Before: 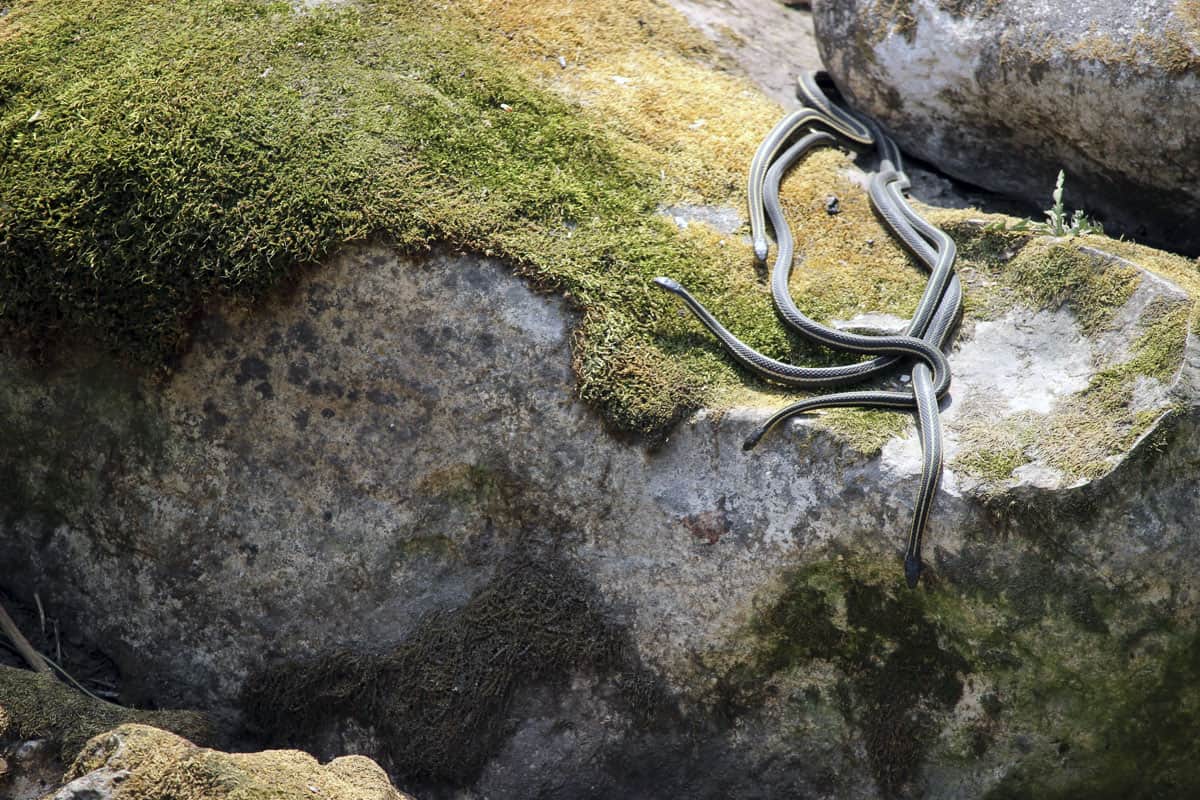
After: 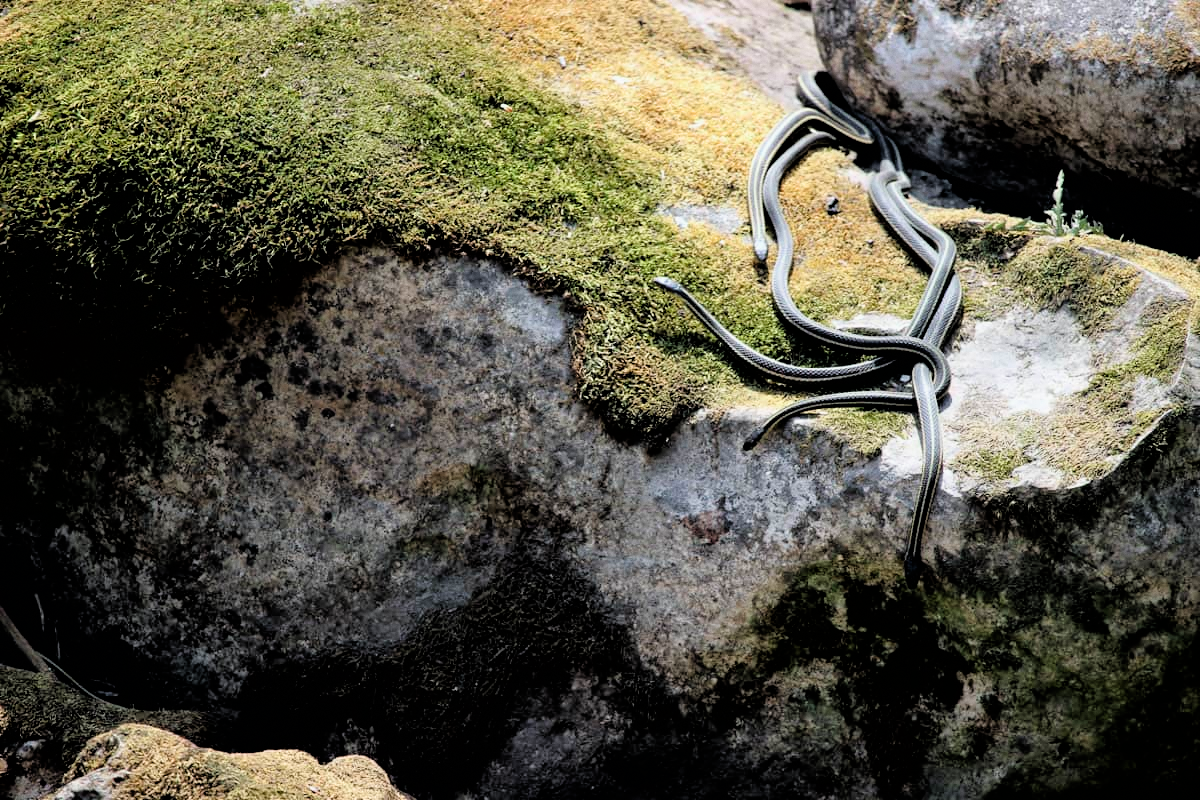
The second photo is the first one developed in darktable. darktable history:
grain: coarseness 0.09 ISO, strength 10%
filmic rgb: black relative exposure -3.72 EV, white relative exposure 2.77 EV, dynamic range scaling -5.32%, hardness 3.03
